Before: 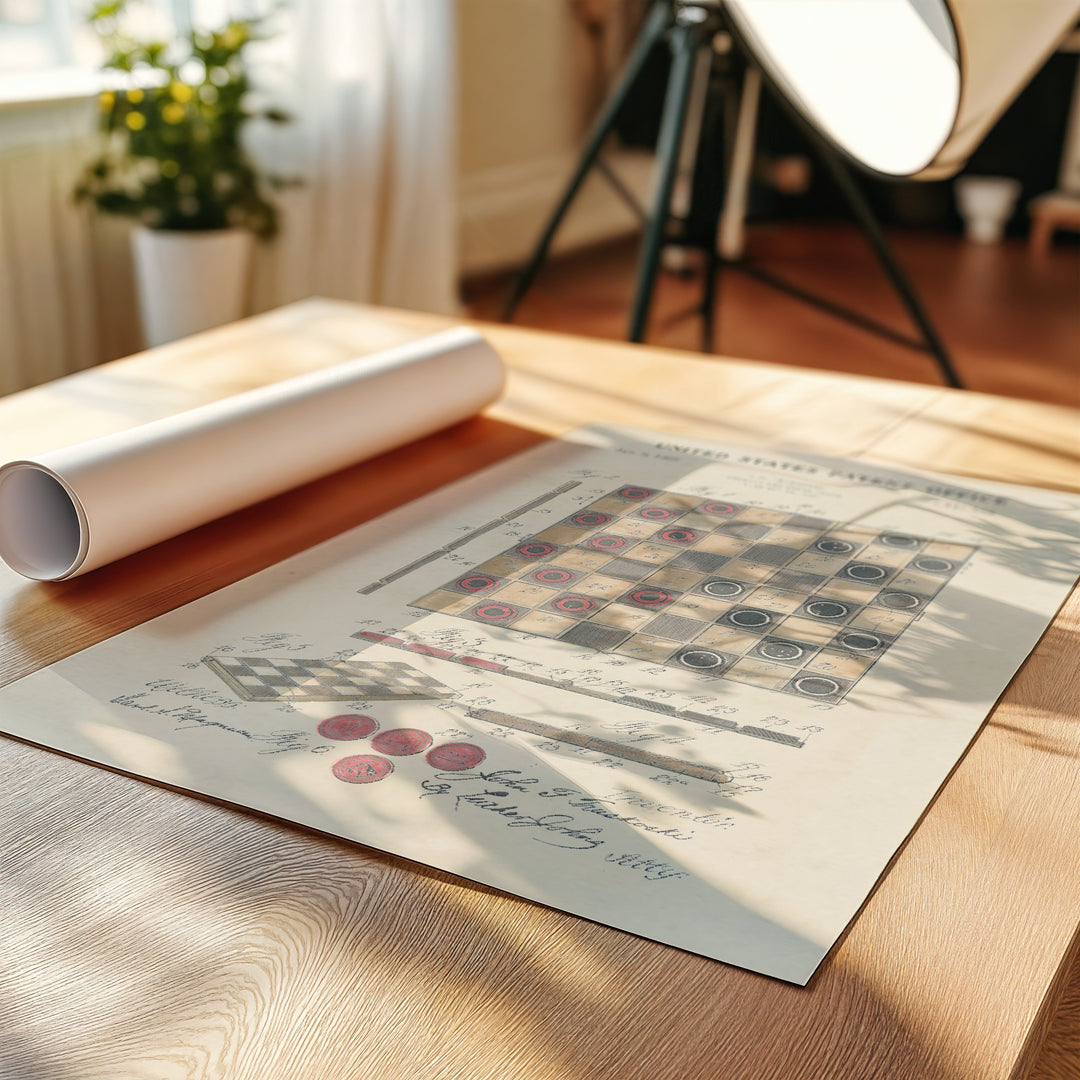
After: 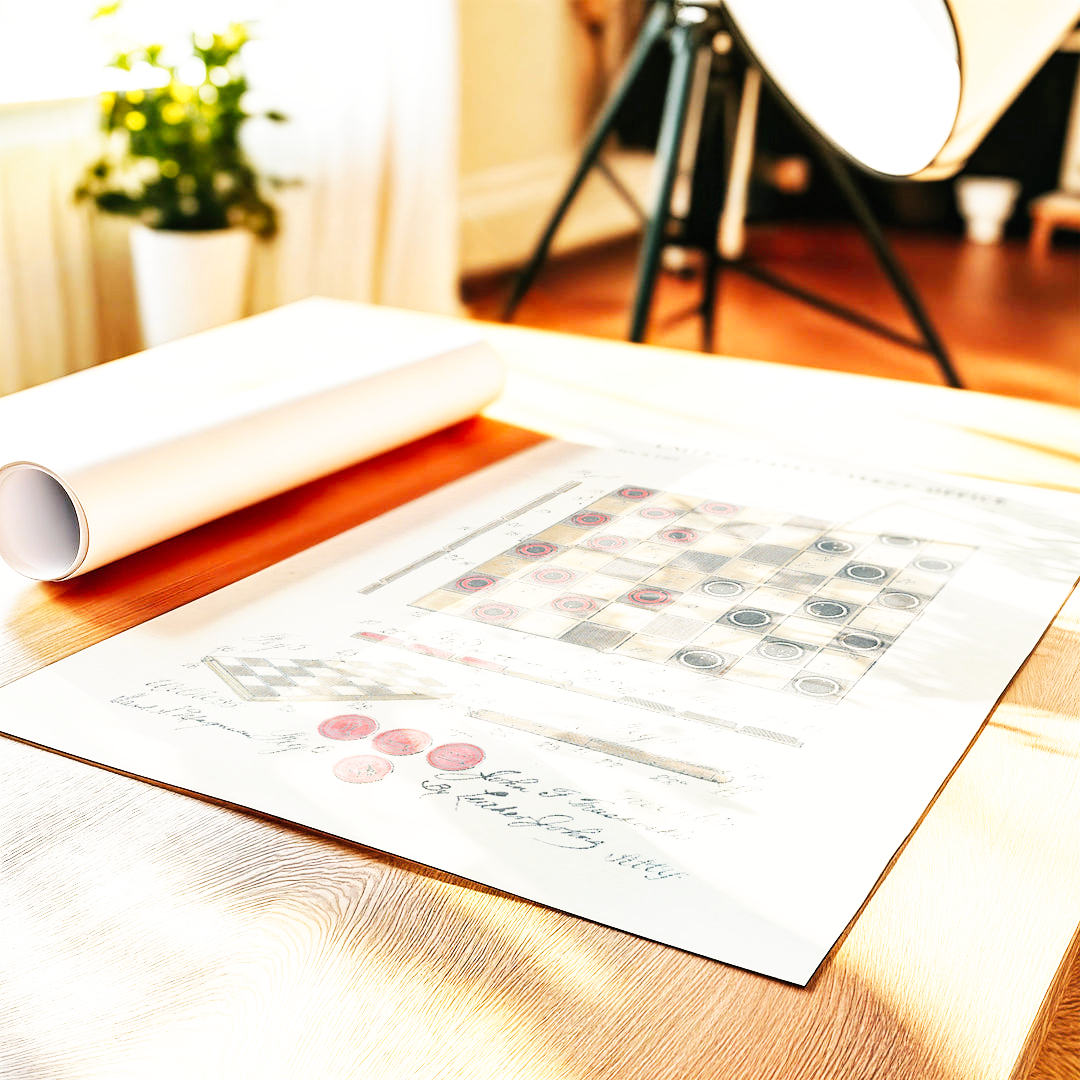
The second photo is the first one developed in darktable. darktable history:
base curve: curves: ch0 [(0, 0) (0.007, 0.004) (0.027, 0.03) (0.046, 0.07) (0.207, 0.54) (0.442, 0.872) (0.673, 0.972) (1, 1)], preserve colors none
exposure: black level correction 0, exposure 0.5 EV, compensate exposure bias true, compensate highlight preservation false
